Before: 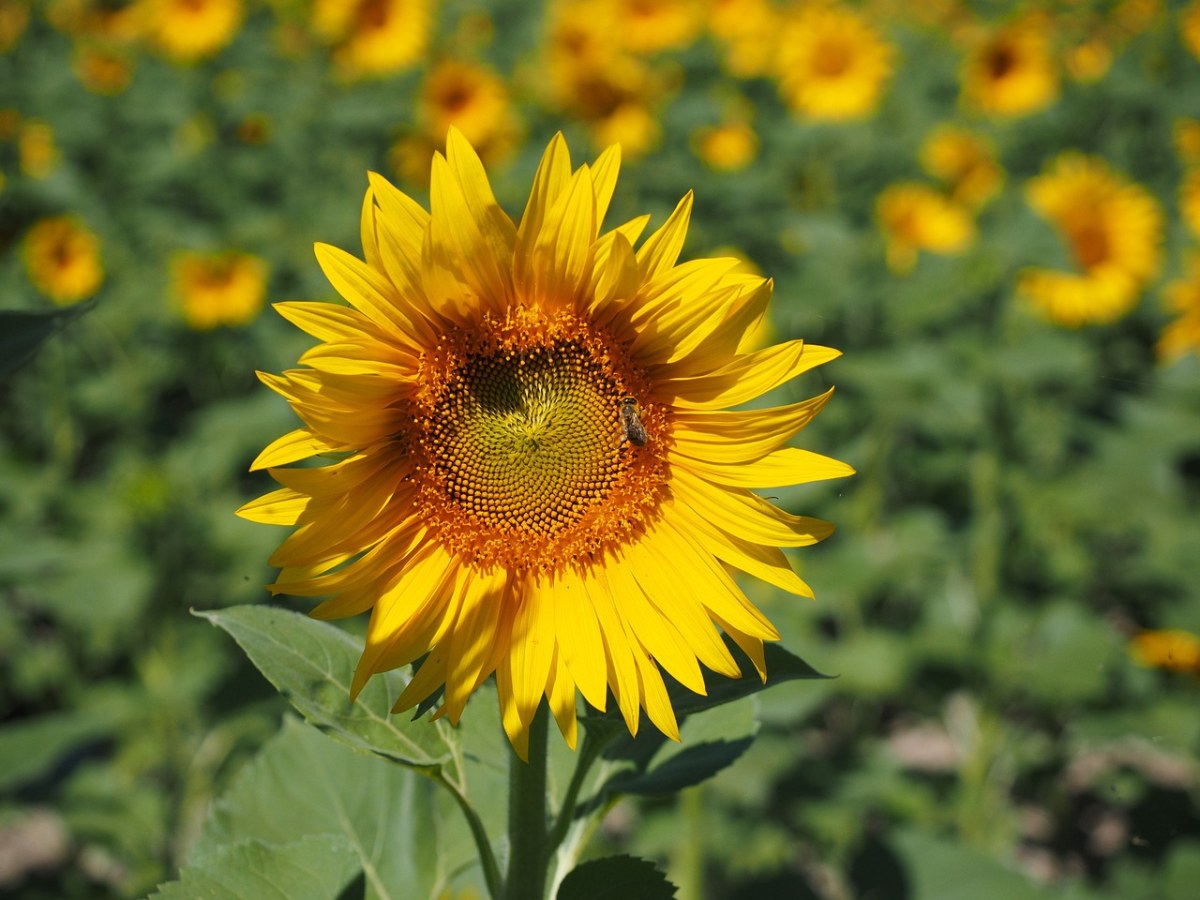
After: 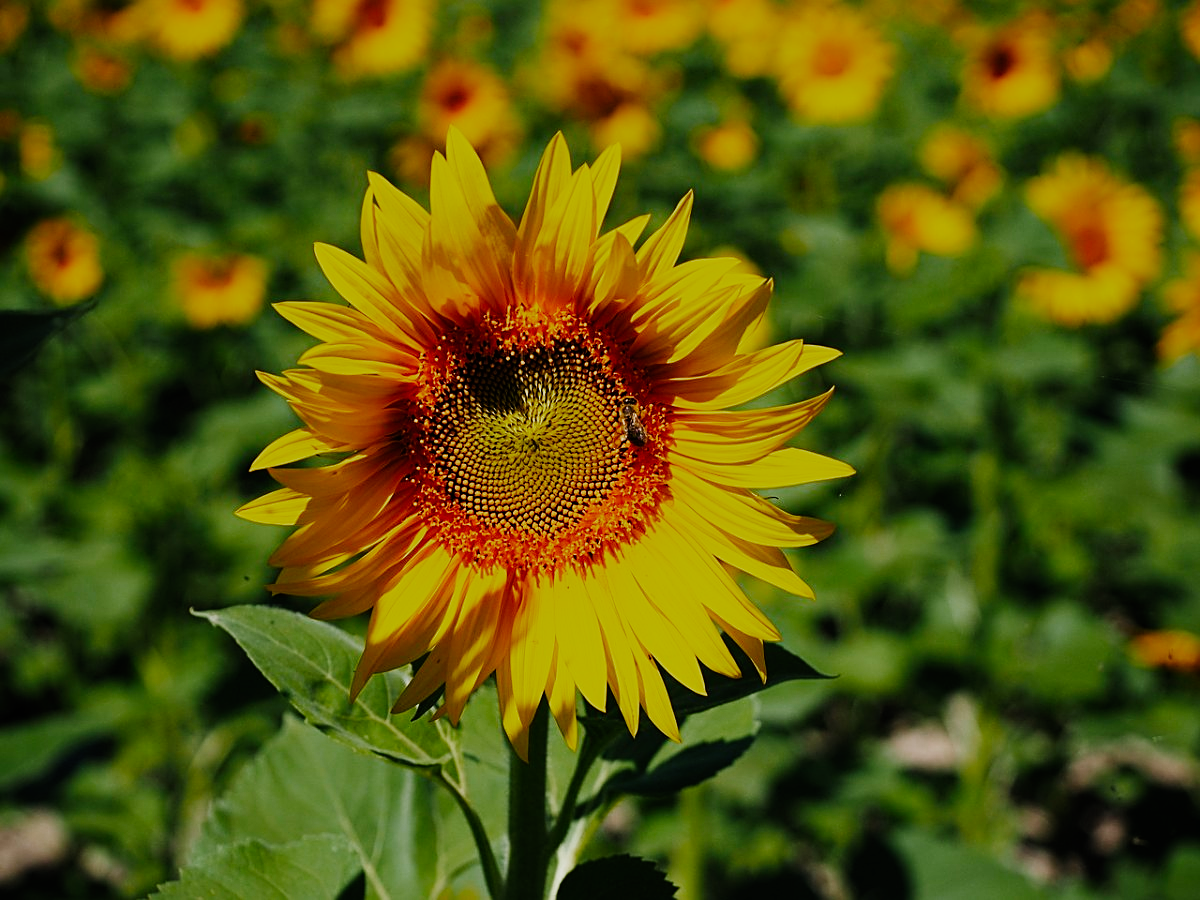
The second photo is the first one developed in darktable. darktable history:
color zones: curves: ch0 [(0.203, 0.433) (0.607, 0.517) (0.697, 0.696) (0.705, 0.897)]
sharpen: on, module defaults
sigmoid: contrast 2, skew -0.2, preserve hue 0%, red attenuation 0.1, red rotation 0.035, green attenuation 0.1, green rotation -0.017, blue attenuation 0.15, blue rotation -0.052, base primaries Rec2020
